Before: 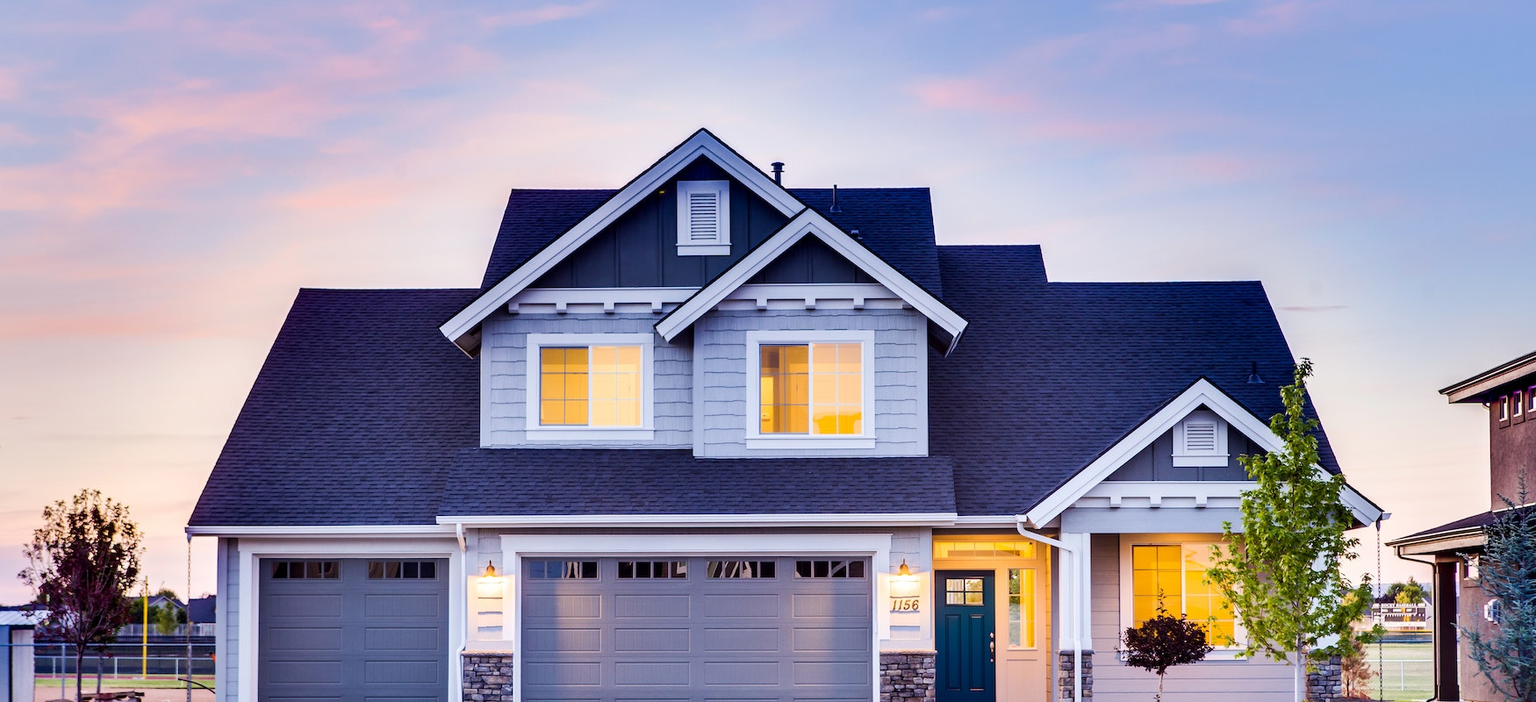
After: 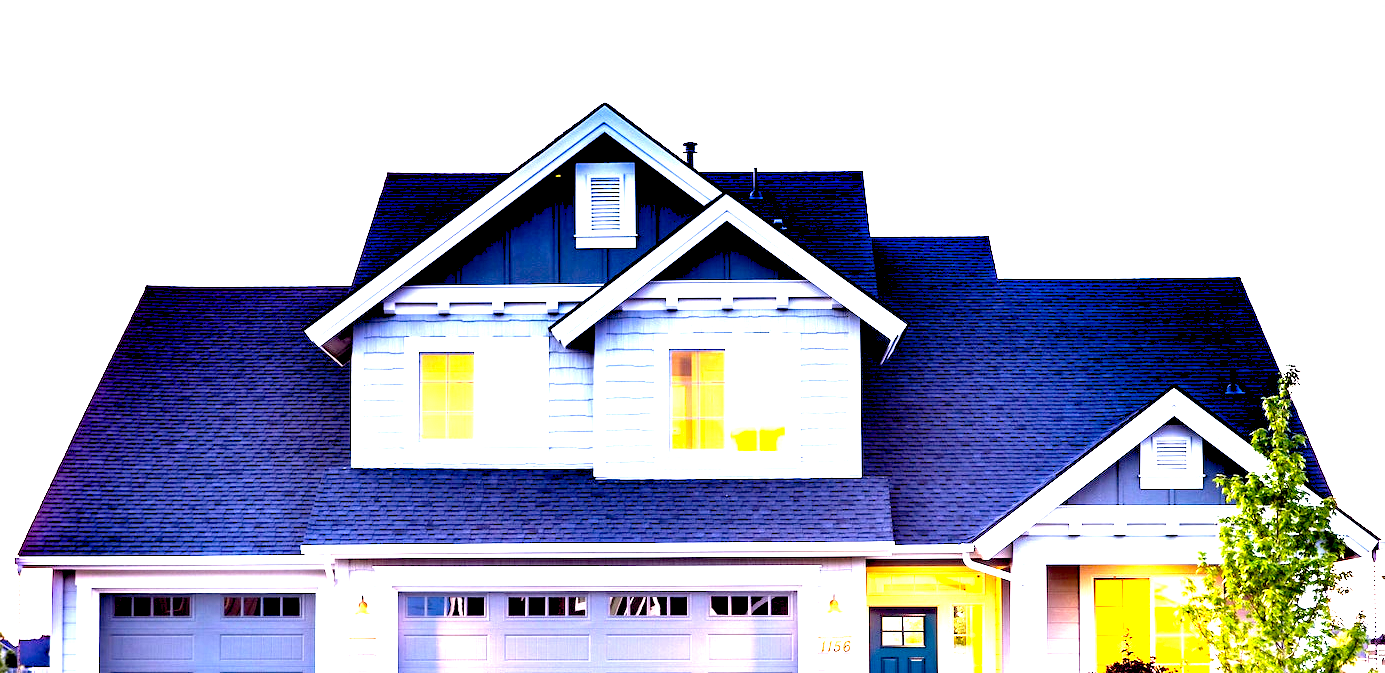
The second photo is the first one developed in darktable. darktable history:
exposure: black level correction 0.013, compensate exposure bias true, compensate highlight preservation false
crop: left 11.226%, top 5.386%, right 9.598%, bottom 10.484%
levels: levels [0, 0.281, 0.562]
color correction: highlights b* -0.055, saturation 0.986
